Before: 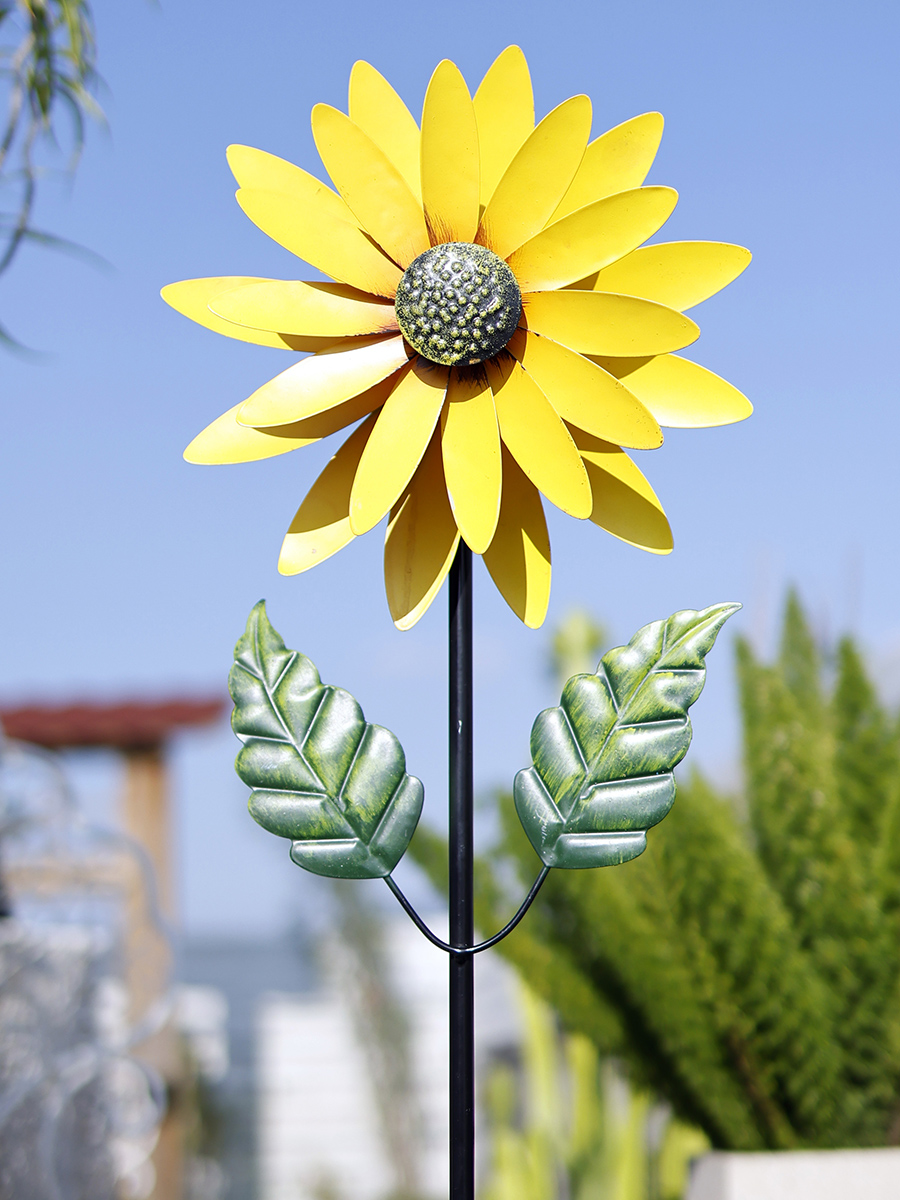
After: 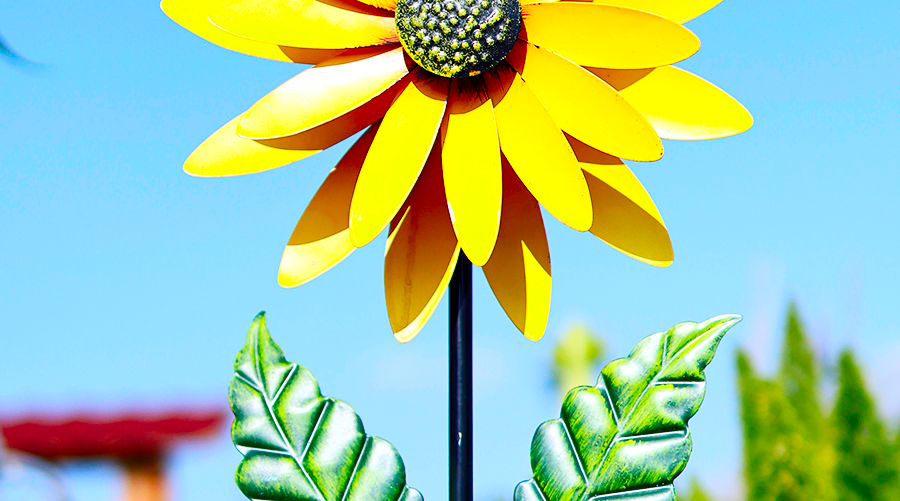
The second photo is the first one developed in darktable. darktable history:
crop and rotate: top 24.041%, bottom 34.181%
contrast brightness saturation: contrast 0.256, brightness 0.014, saturation 0.872
